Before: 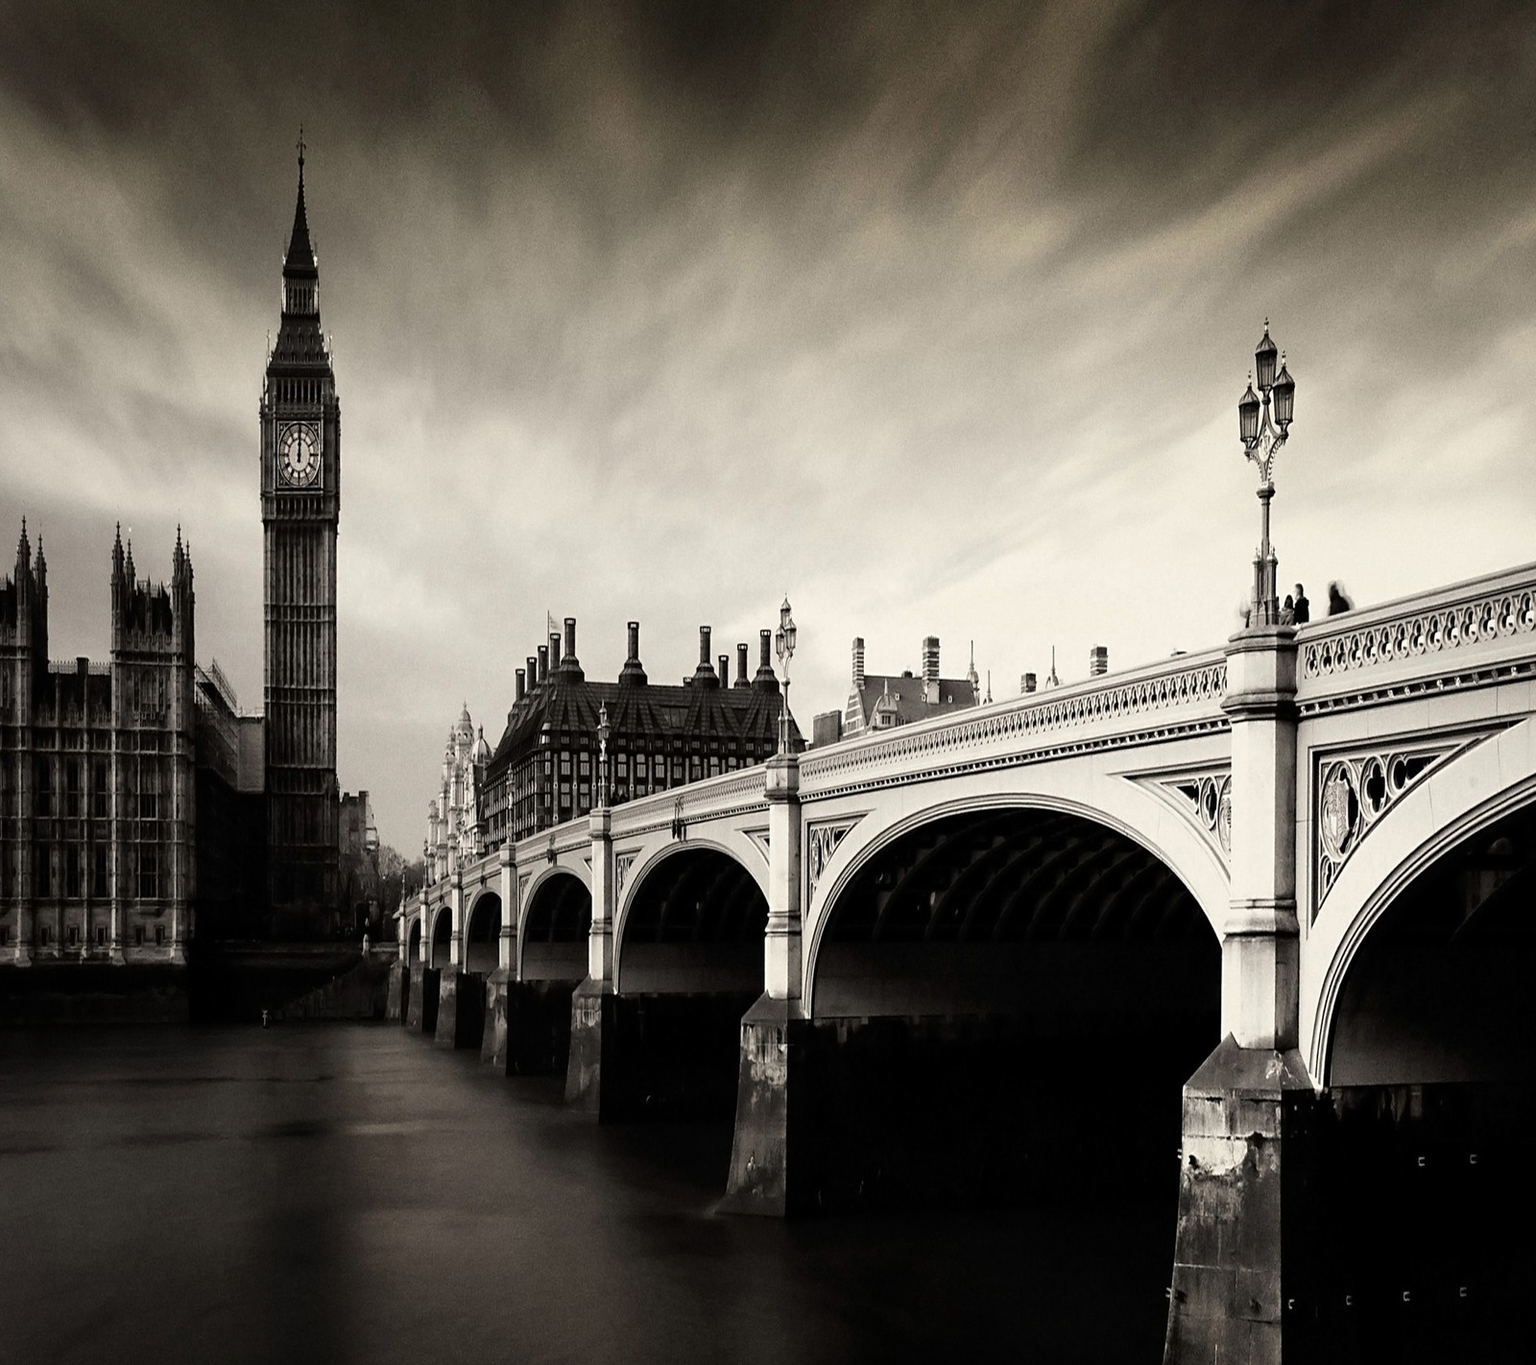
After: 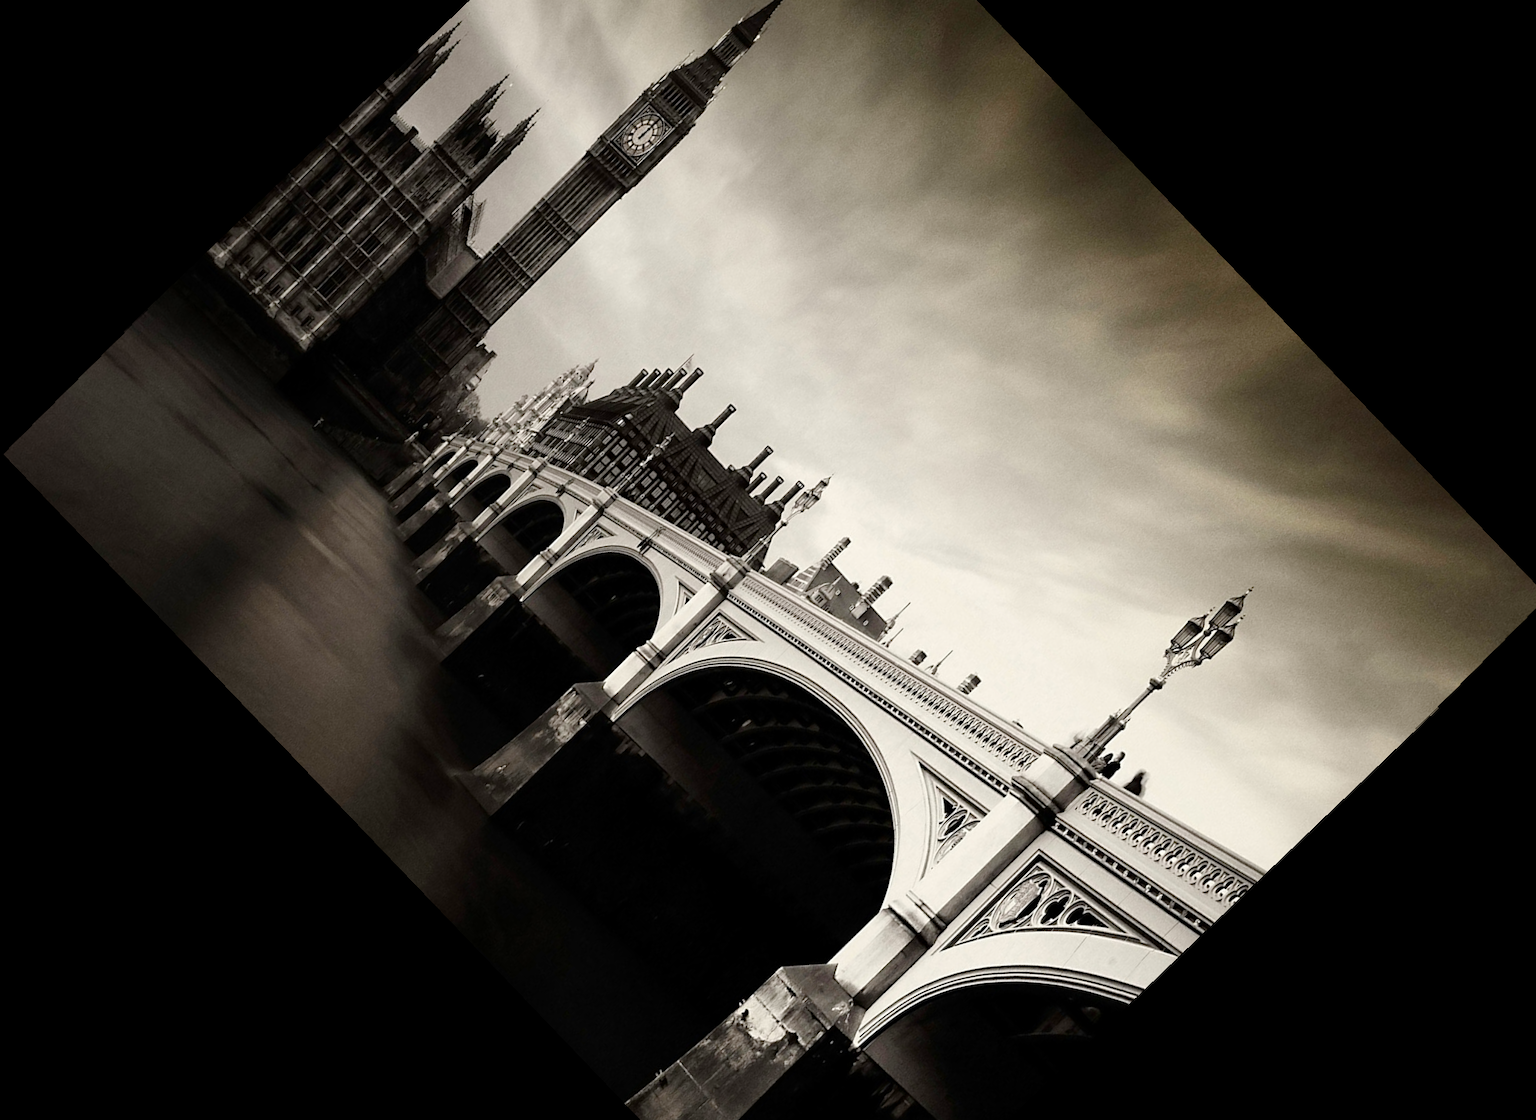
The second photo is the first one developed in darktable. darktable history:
rotate and perspective: rotation -1.32°, lens shift (horizontal) -0.031, crop left 0.015, crop right 0.985, crop top 0.047, crop bottom 0.982
crop and rotate: angle -46.26°, top 16.234%, right 0.912%, bottom 11.704%
color balance rgb: perceptual saturation grading › global saturation 20%, perceptual saturation grading › highlights -25%, perceptual saturation grading › shadows 50%
